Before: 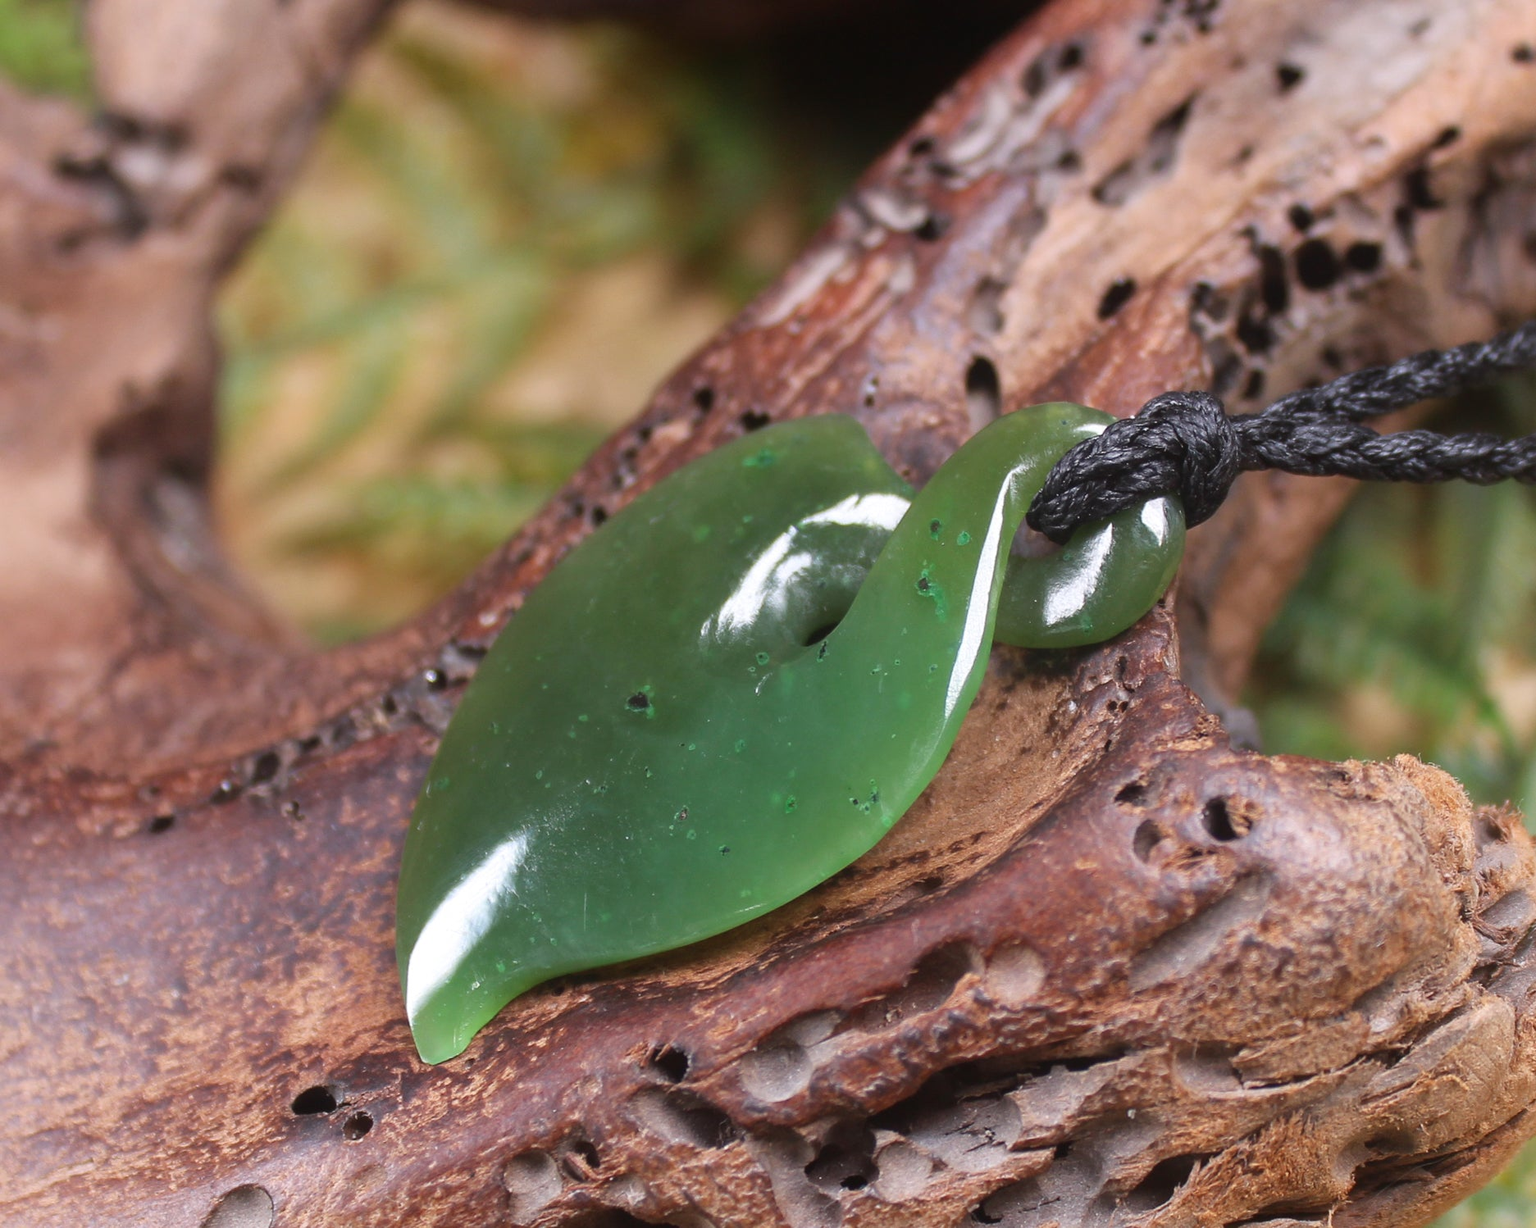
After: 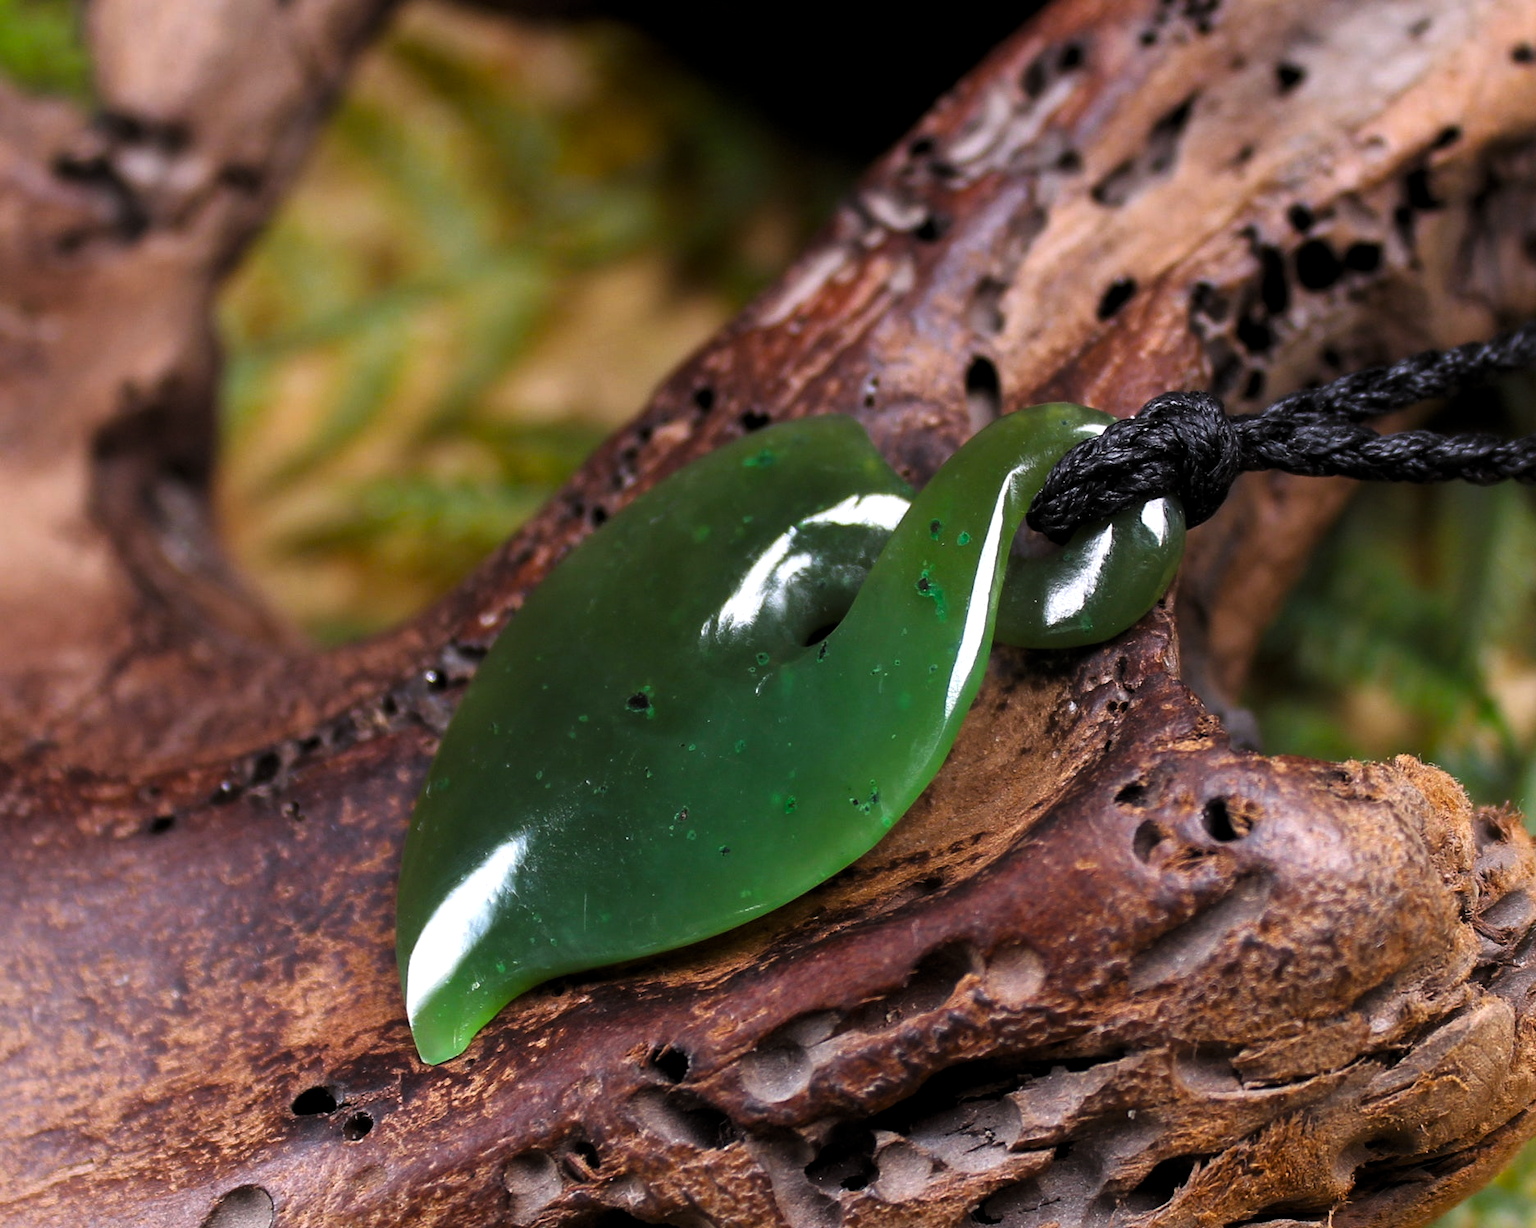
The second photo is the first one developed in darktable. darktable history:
color contrast: green-magenta contrast 1.2, blue-yellow contrast 1.2
levels: levels [0.101, 0.578, 0.953]
color balance: output saturation 120%
